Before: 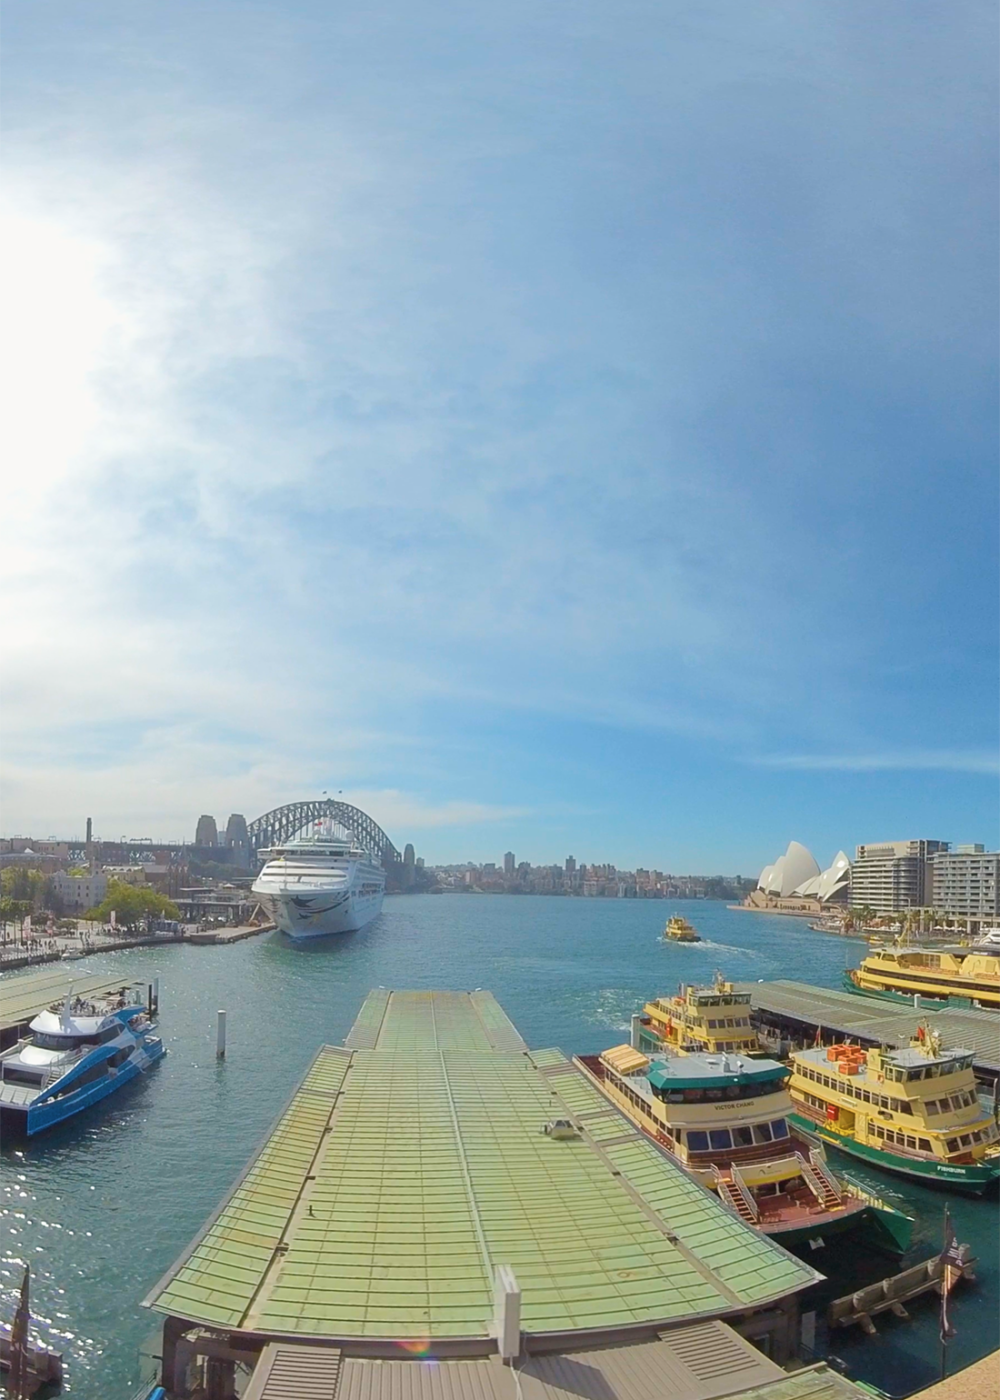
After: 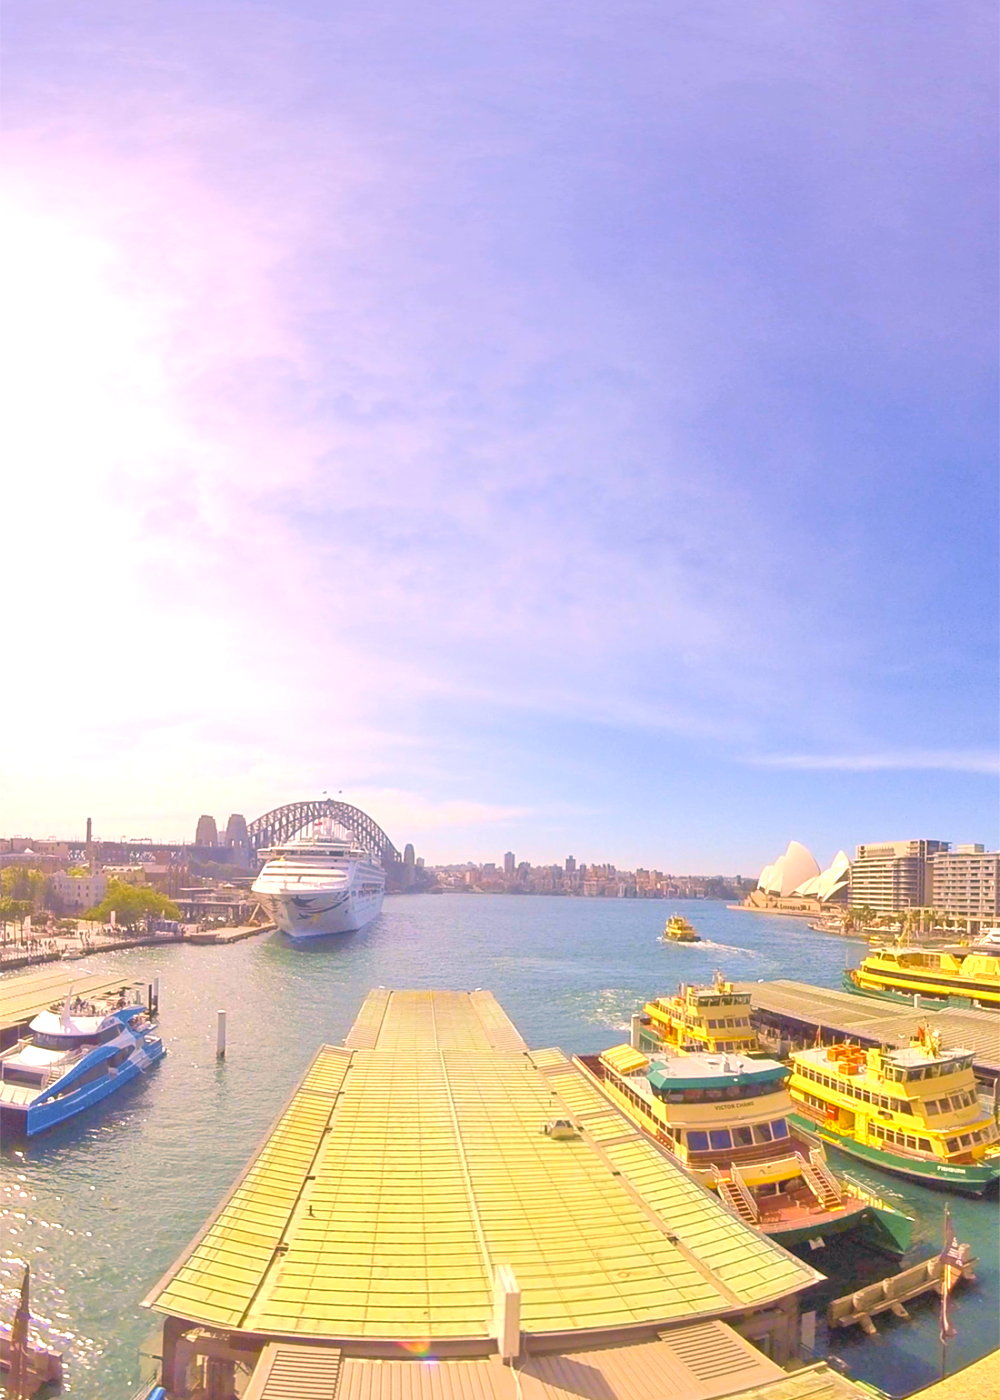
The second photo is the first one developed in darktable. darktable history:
graduated density: hue 238.83°, saturation 50%
color balance rgb: global vibrance 20%
tone equalizer: -7 EV 0.15 EV, -6 EV 0.6 EV, -5 EV 1.15 EV, -4 EV 1.33 EV, -3 EV 1.15 EV, -2 EV 0.6 EV, -1 EV 0.15 EV, mask exposure compensation -0.5 EV
velvia: on, module defaults
exposure: black level correction 0, exposure 1 EV, compensate exposure bias true, compensate highlight preservation false
color contrast: green-magenta contrast 0.8, blue-yellow contrast 1.1, unbound 0
color correction: highlights a* 21.16, highlights b* 19.61
